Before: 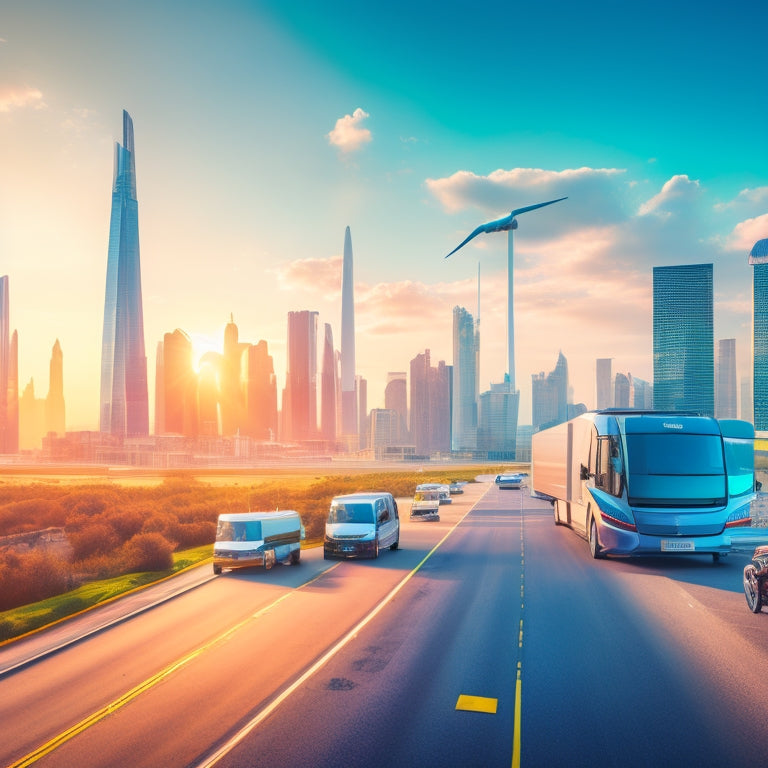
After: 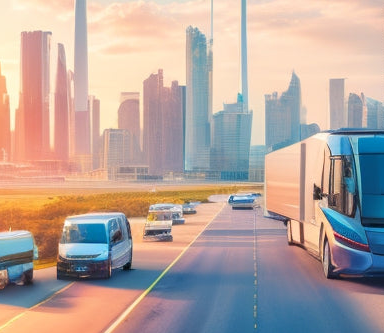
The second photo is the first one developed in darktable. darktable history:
crop: left 34.845%, top 36.566%, right 15.035%, bottom 19.951%
